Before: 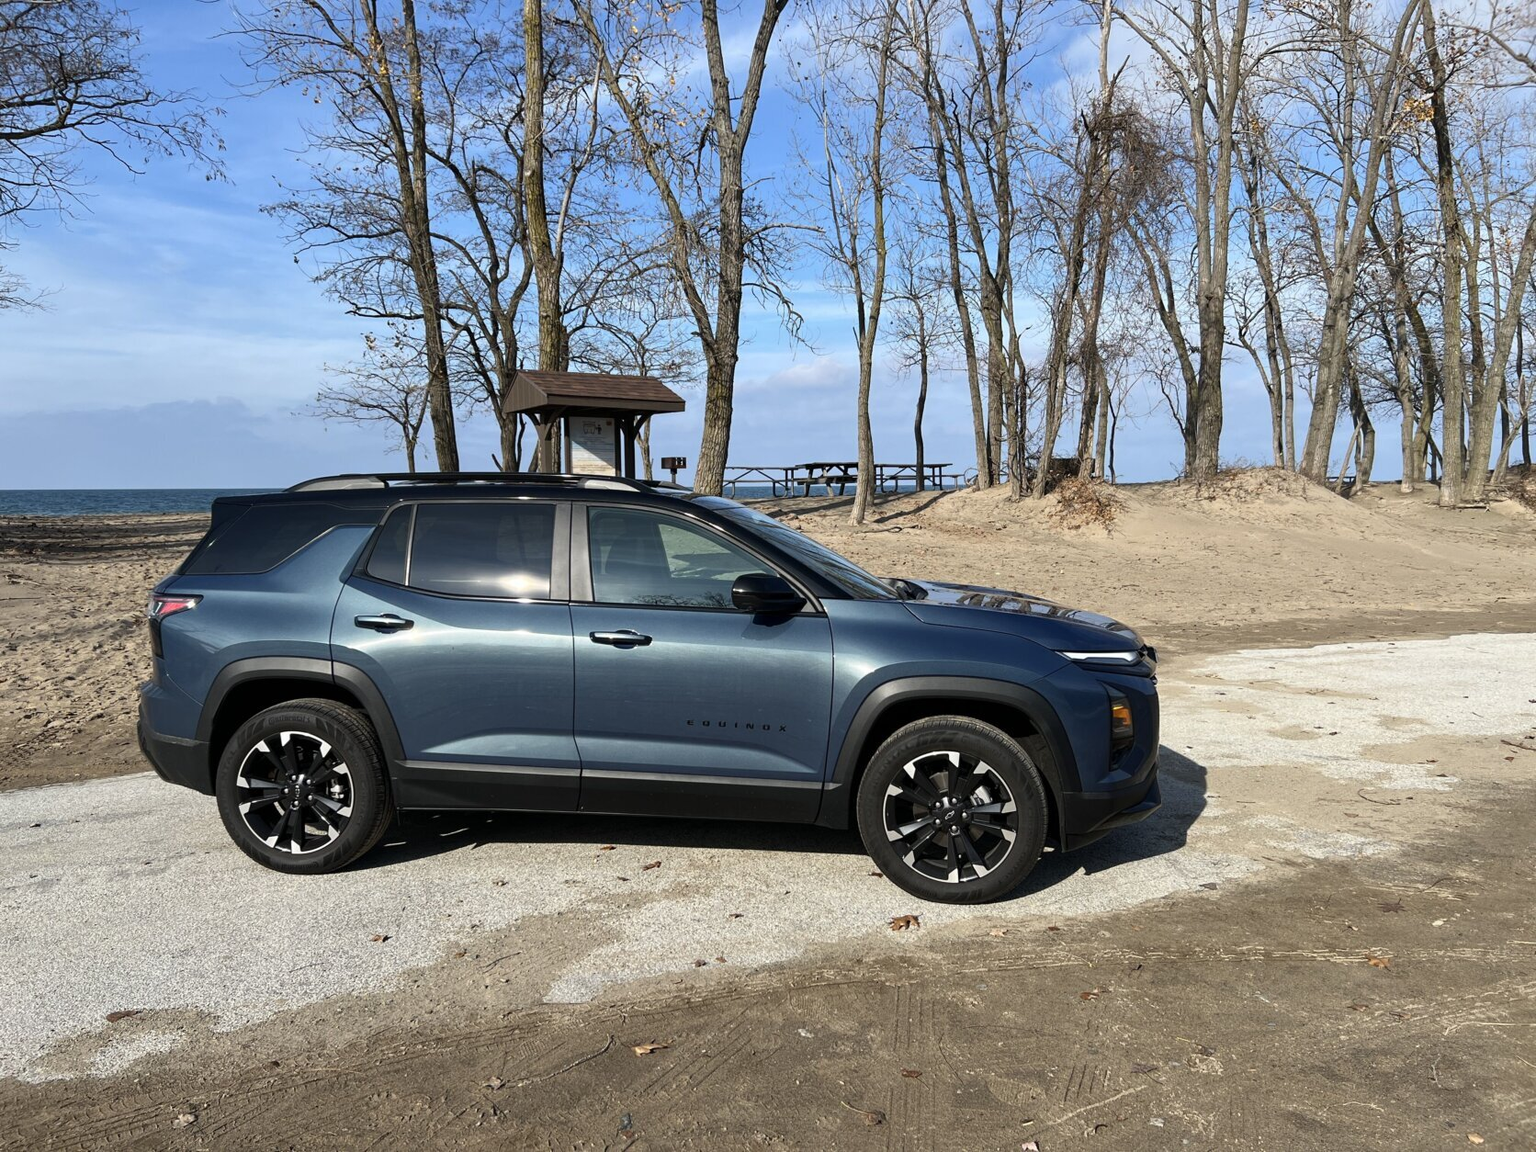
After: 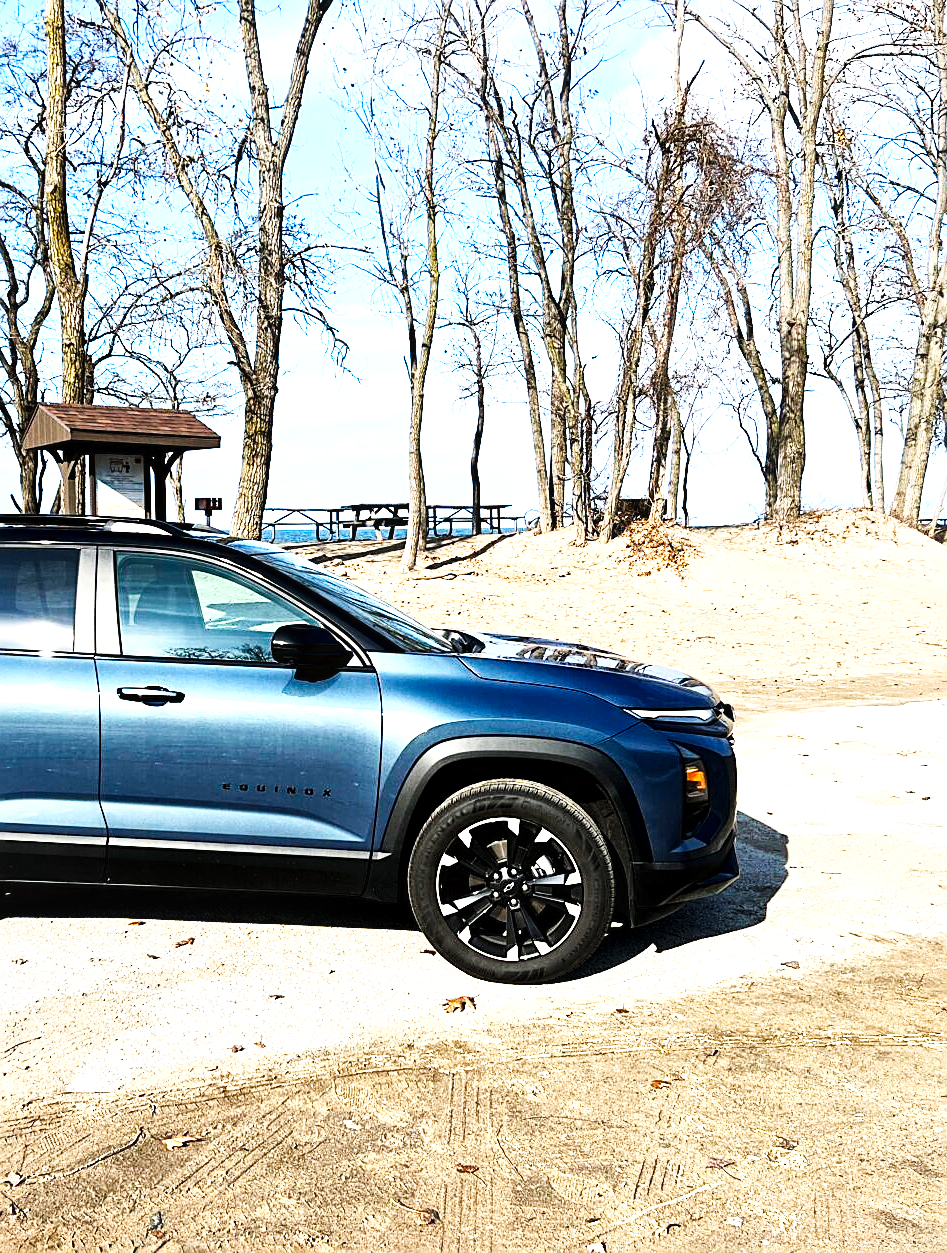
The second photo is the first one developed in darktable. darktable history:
crop: left 31.458%, top 0%, right 11.876%
local contrast: mode bilateral grid, contrast 20, coarseness 50, detail 179%, midtone range 0.2
contrast brightness saturation: contrast 0.2, brightness 0.16, saturation 0.22
tone equalizer: -8 EV -0.75 EV, -7 EV -0.7 EV, -6 EV -0.6 EV, -5 EV -0.4 EV, -3 EV 0.4 EV, -2 EV 0.6 EV, -1 EV 0.7 EV, +0 EV 0.75 EV, edges refinement/feathering 500, mask exposure compensation -1.57 EV, preserve details no
sharpen: on, module defaults
base curve: curves: ch0 [(0, 0.003) (0.001, 0.002) (0.006, 0.004) (0.02, 0.022) (0.048, 0.086) (0.094, 0.234) (0.162, 0.431) (0.258, 0.629) (0.385, 0.8) (0.548, 0.918) (0.751, 0.988) (1, 1)], preserve colors none
grain: coarseness 0.09 ISO, strength 10%
